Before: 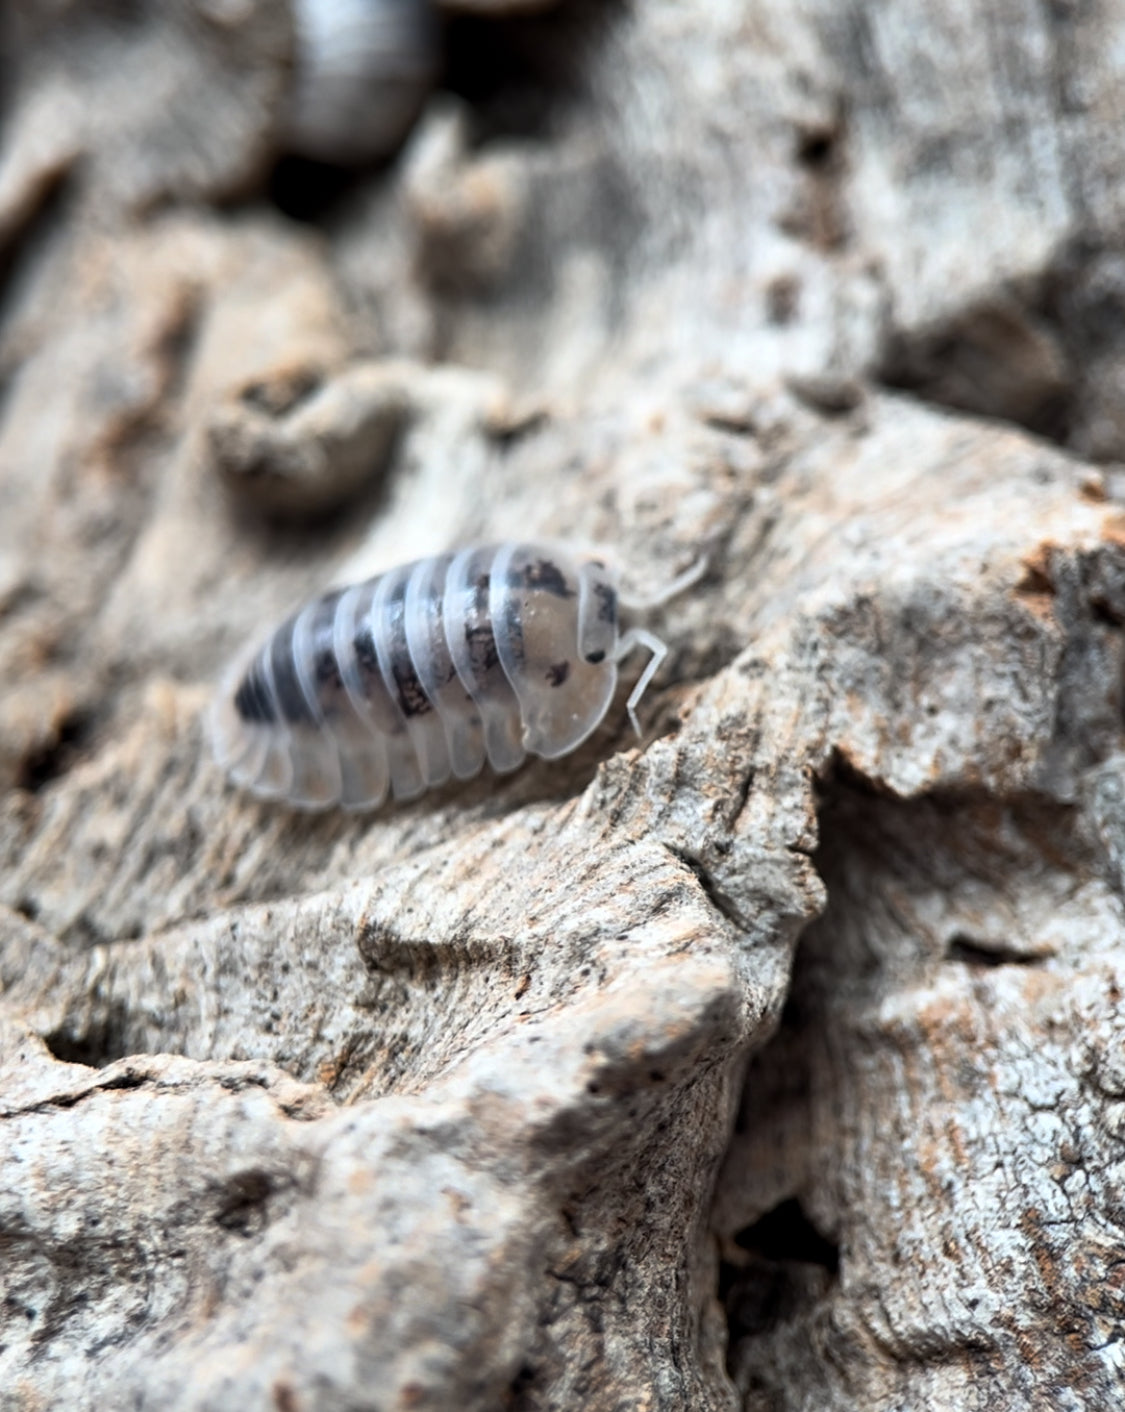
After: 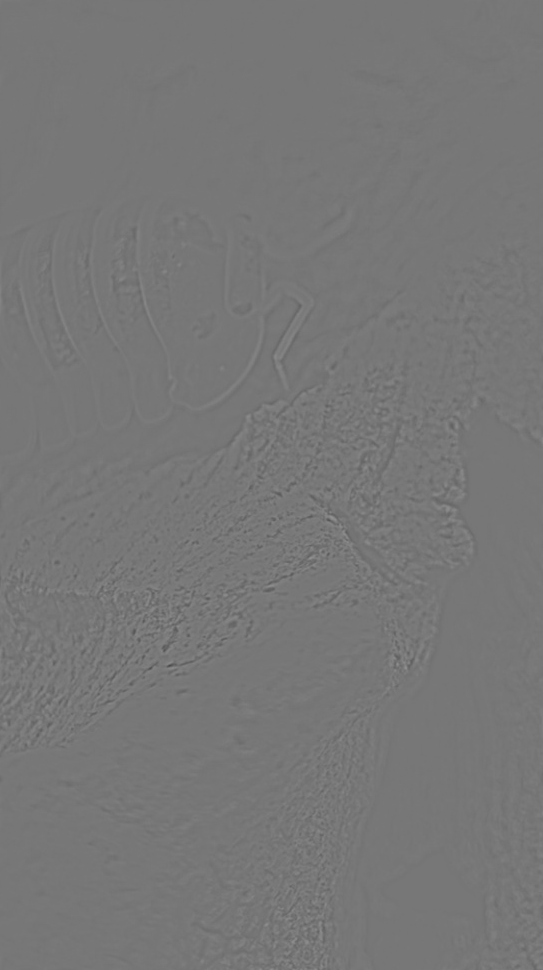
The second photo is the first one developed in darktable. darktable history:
highpass: sharpness 5.84%, contrast boost 8.44%
crop: left 31.379%, top 24.658%, right 20.326%, bottom 6.628%
